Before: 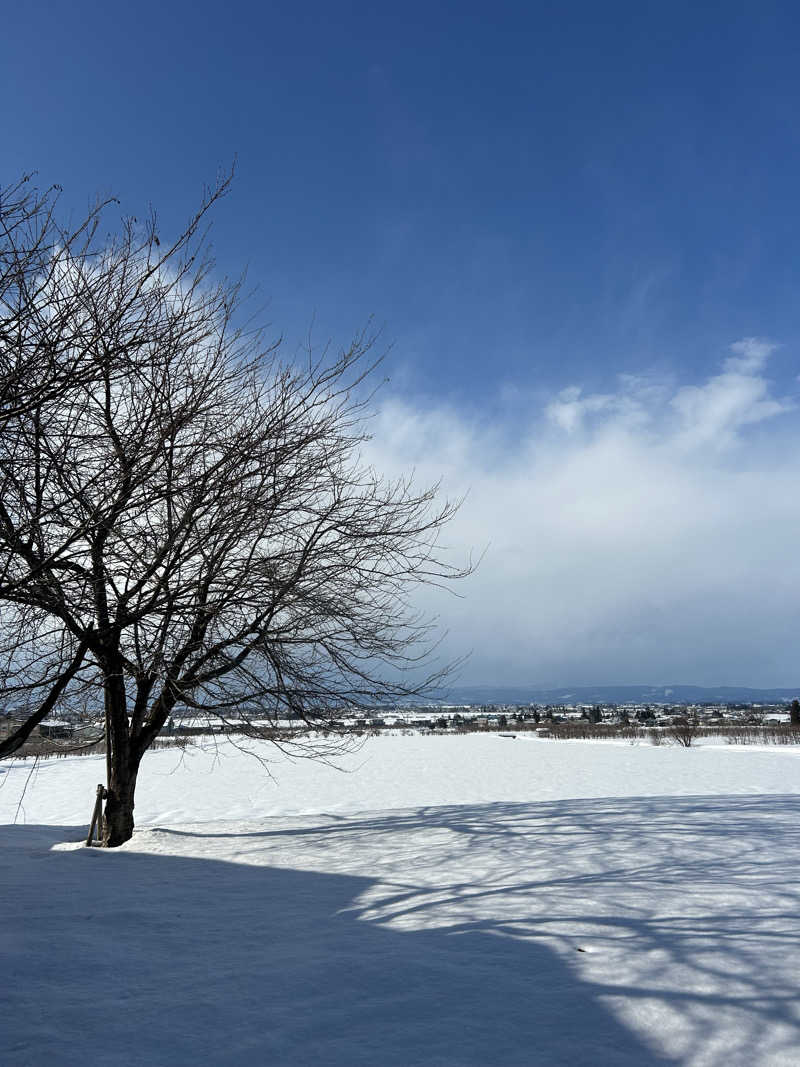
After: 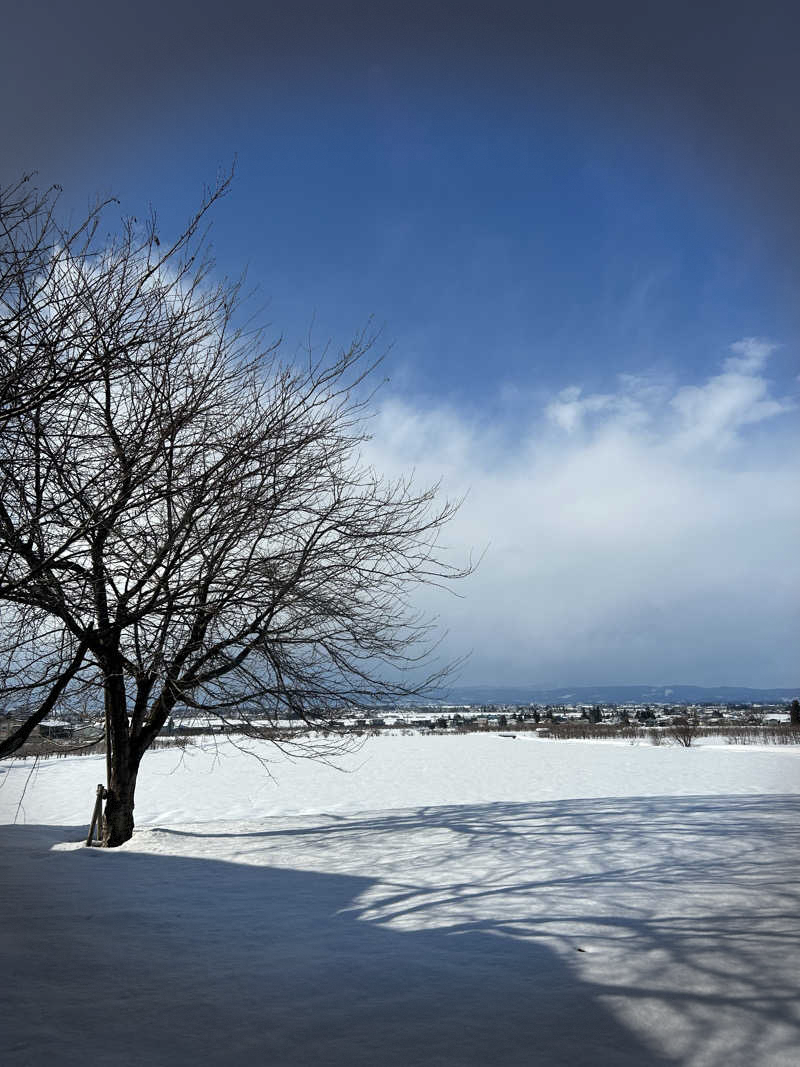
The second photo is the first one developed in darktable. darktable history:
vignetting: fall-off start 69.28%, fall-off radius 30.6%, width/height ratio 0.995, shape 0.846, dithering 8-bit output
